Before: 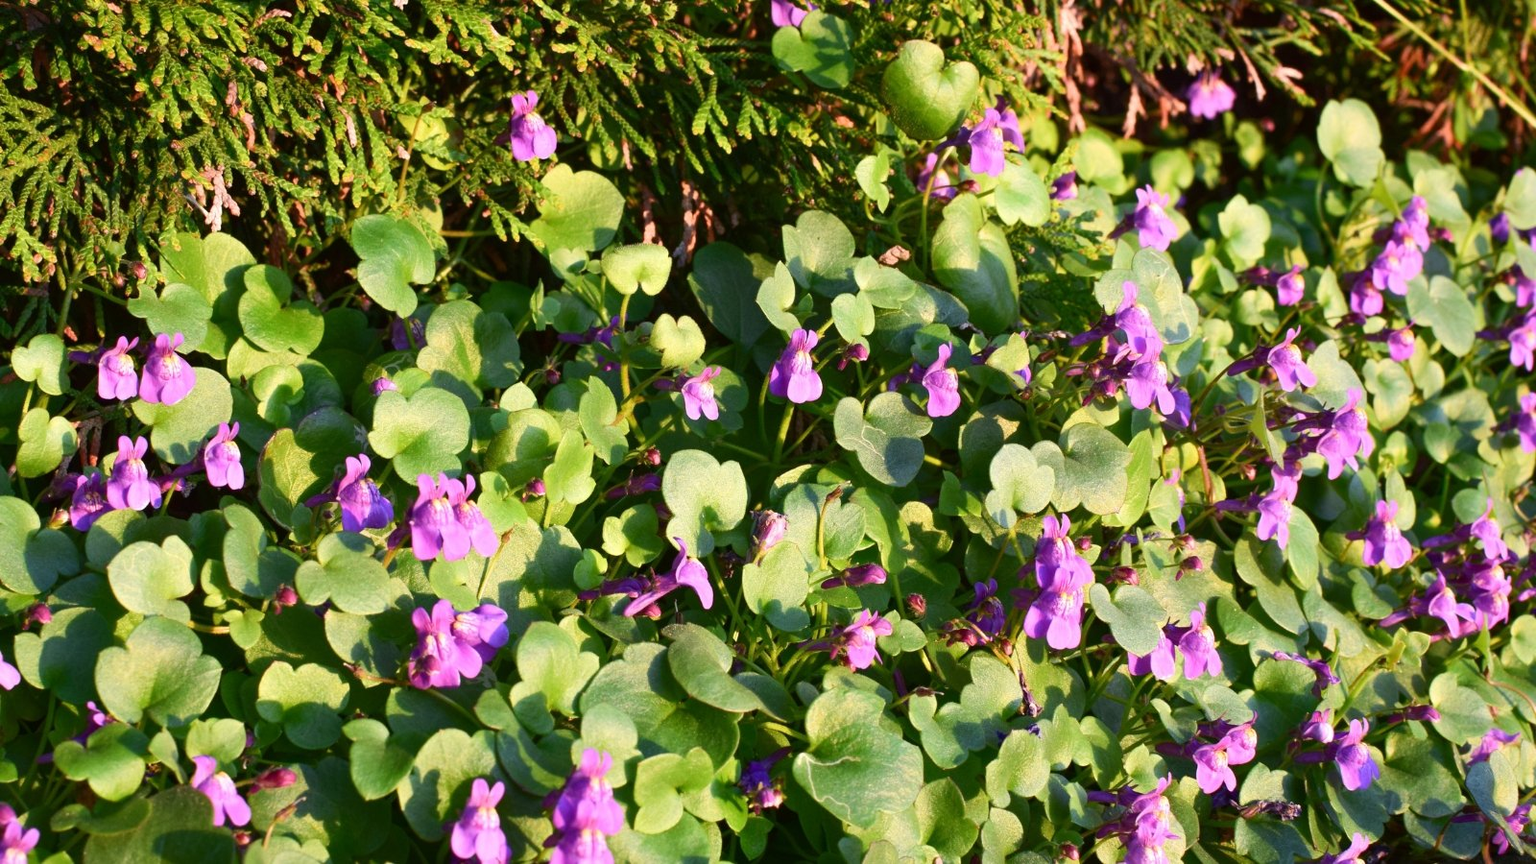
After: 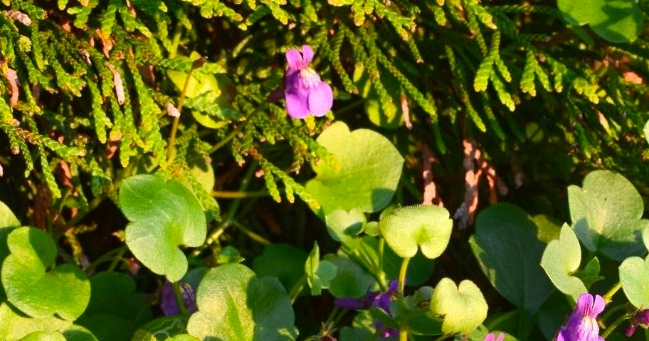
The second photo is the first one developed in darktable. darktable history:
crop: left 15.452%, top 5.459%, right 43.956%, bottom 56.62%
color calibration: output colorfulness [0, 0.315, 0, 0], x 0.341, y 0.355, temperature 5166 K
